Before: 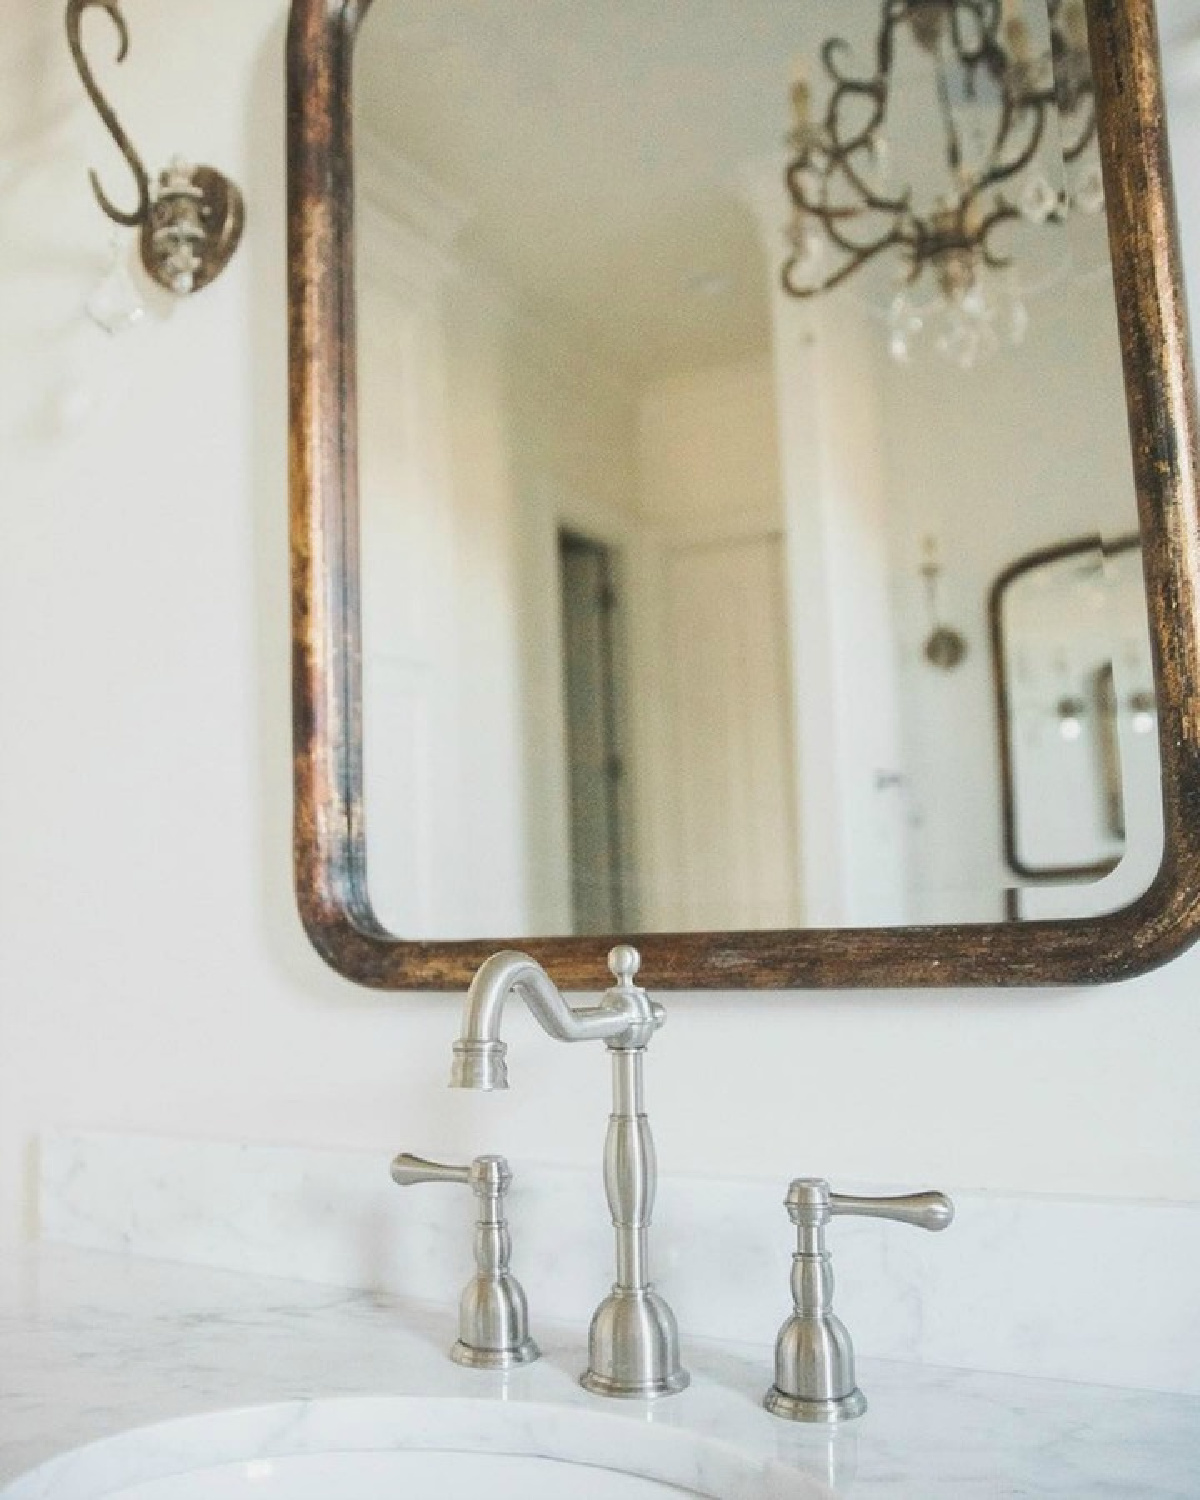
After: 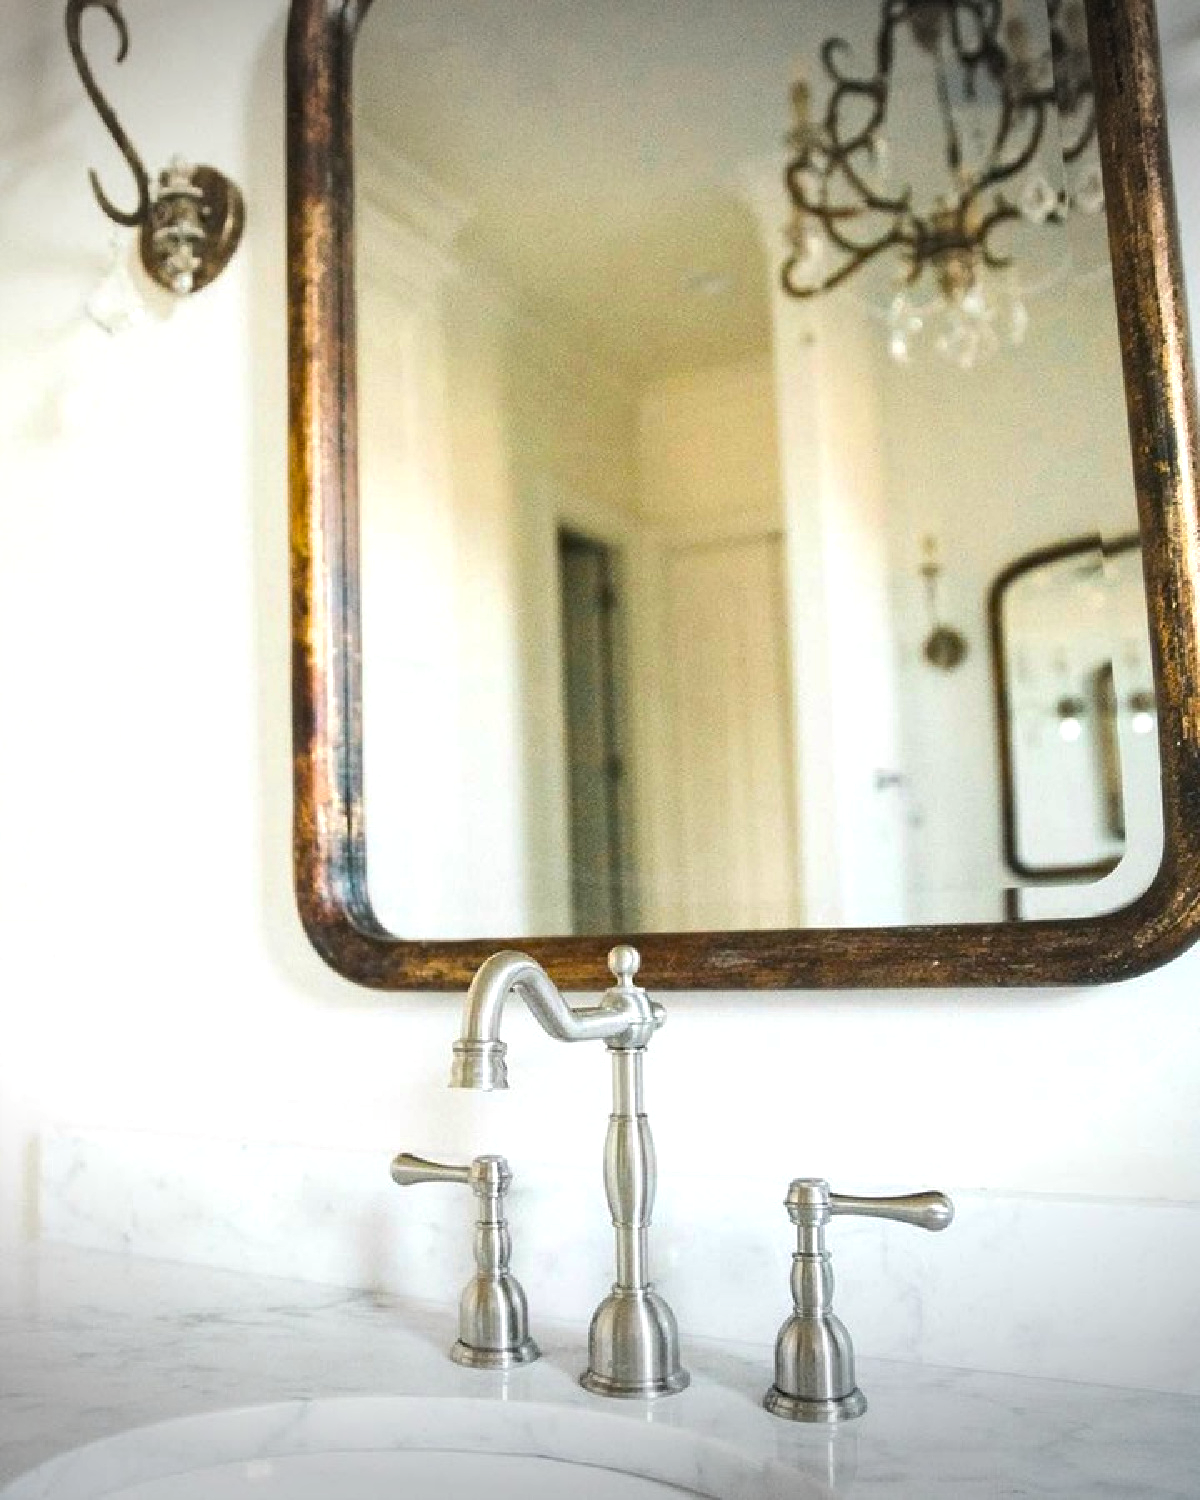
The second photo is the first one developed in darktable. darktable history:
color balance rgb: power › hue 174.7°, linear chroma grading › global chroma 8.84%, perceptual saturation grading › global saturation 19.532%, perceptual brilliance grading › global brilliance 14.222%, perceptual brilliance grading › shadows -35.595%
haze removal: compatibility mode true, adaptive false
tone equalizer: mask exposure compensation -0.502 EV
vignetting: fall-off start 100.83%, center (-0.032, -0.037), width/height ratio 1.321, unbound false
